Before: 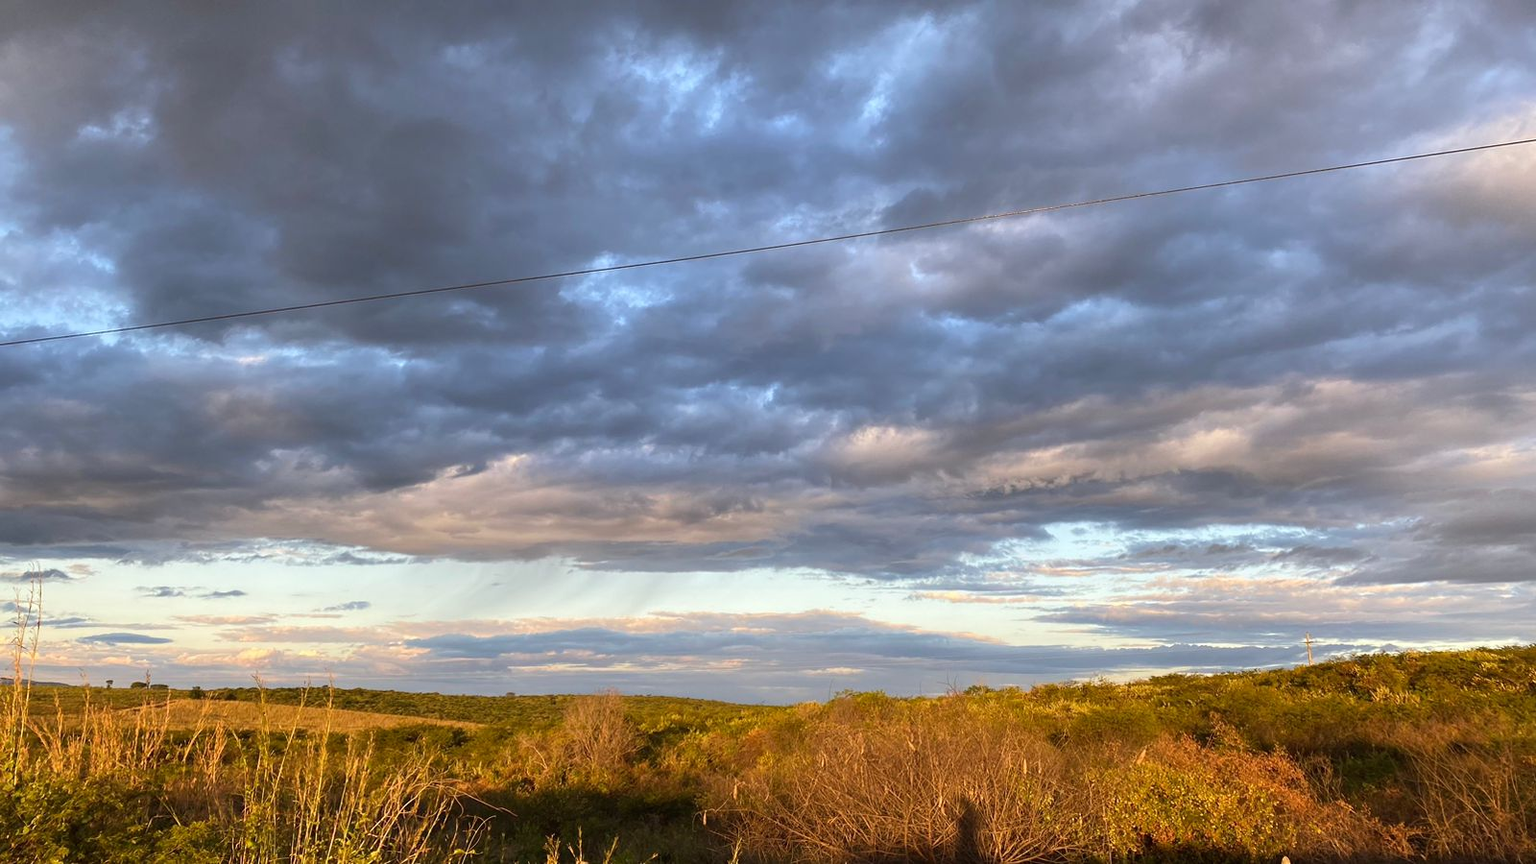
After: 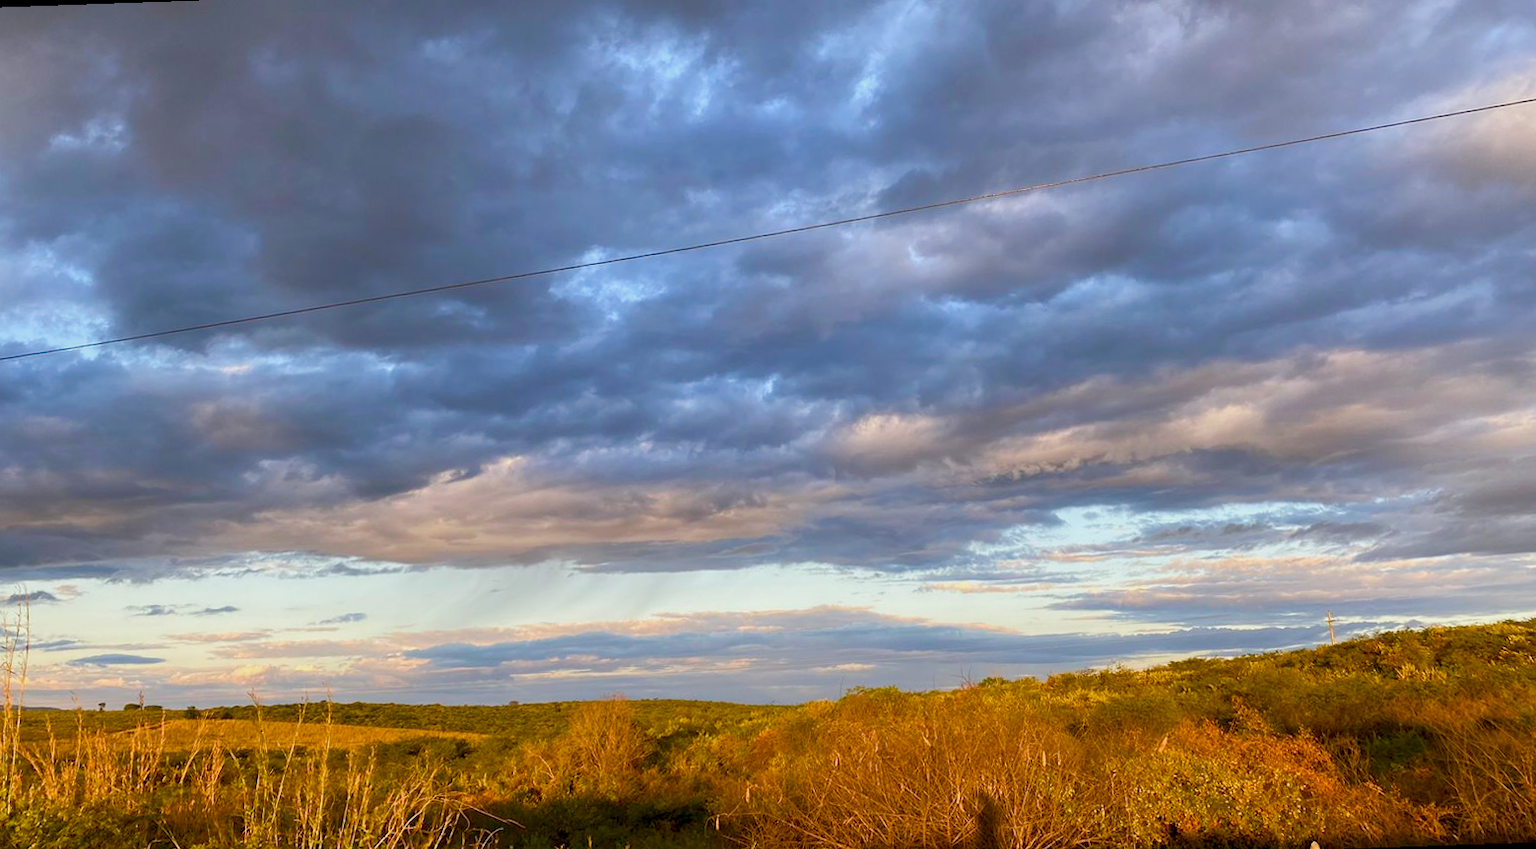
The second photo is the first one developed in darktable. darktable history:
rotate and perspective: rotation -2°, crop left 0.022, crop right 0.978, crop top 0.049, crop bottom 0.951
color balance rgb: global offset › luminance -0.5%, perceptual saturation grading › highlights -17.77%, perceptual saturation grading › mid-tones 33.1%, perceptual saturation grading › shadows 50.52%, perceptual brilliance grading › highlights 10.8%, perceptual brilliance grading › shadows -10.8%, global vibrance 24.22%, contrast -25%
